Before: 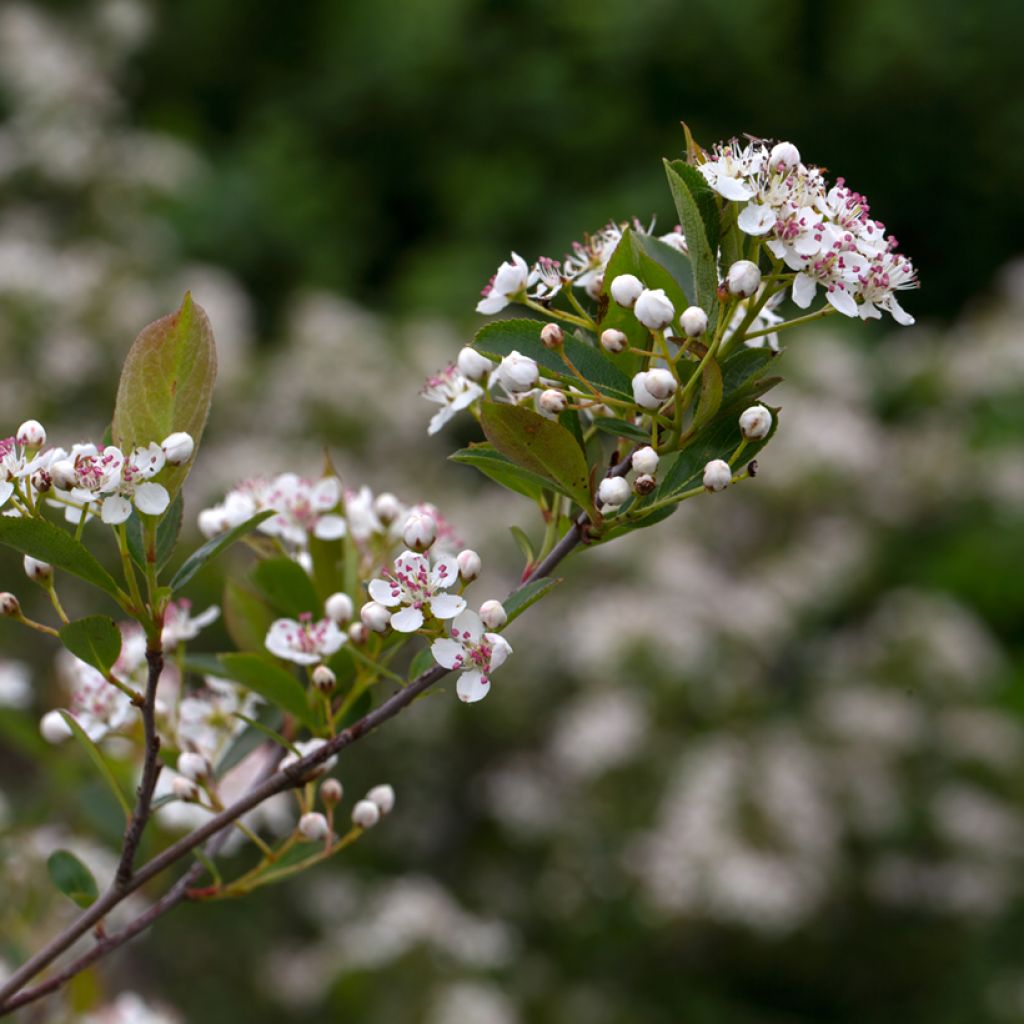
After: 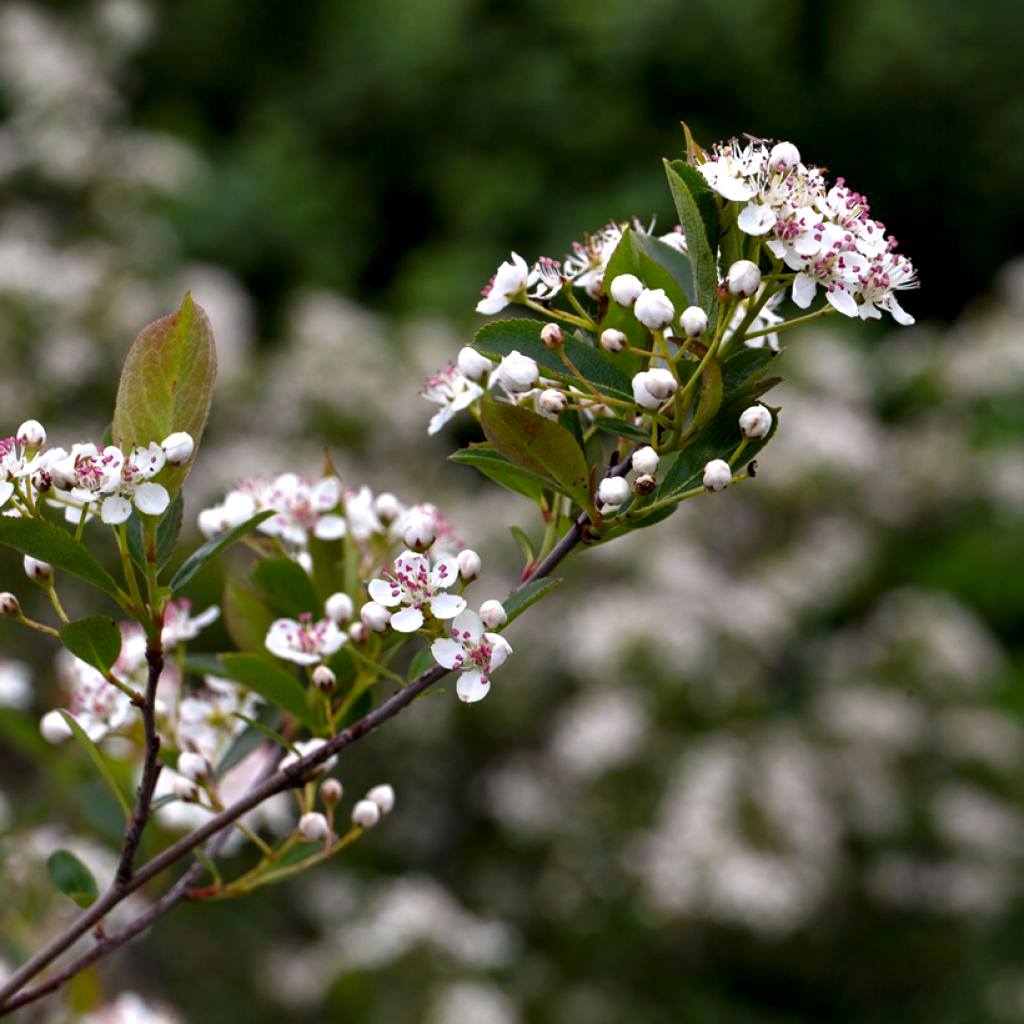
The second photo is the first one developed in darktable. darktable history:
contrast equalizer: y [[0.6 ×6], [0.55 ×6], [0 ×6], [0 ×6], [0 ×6]], mix 0.58
